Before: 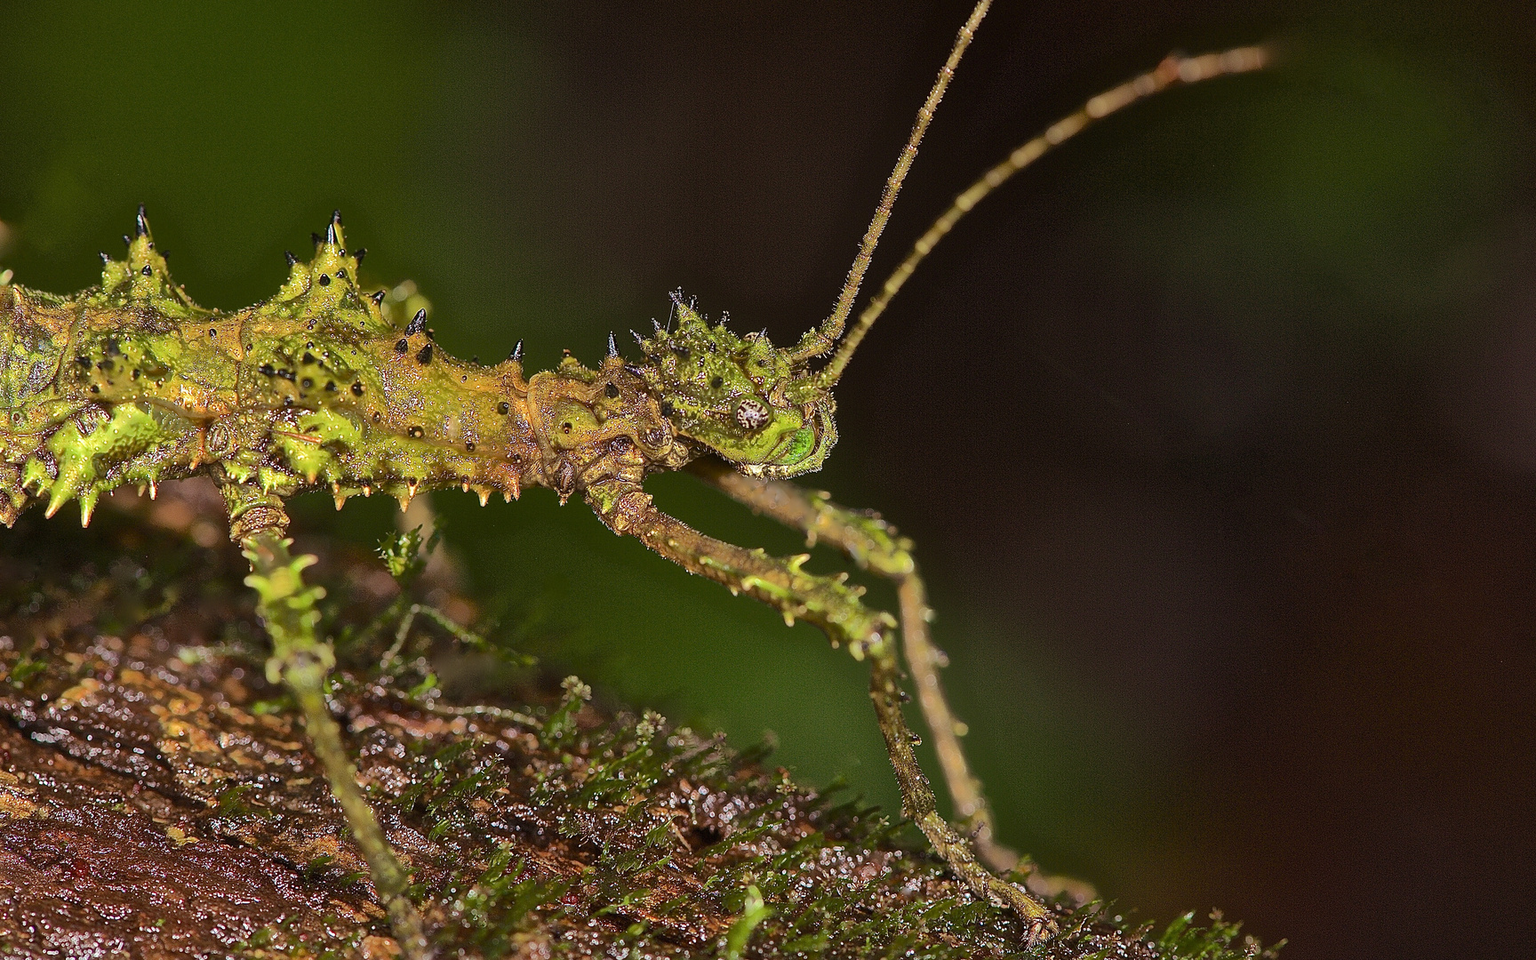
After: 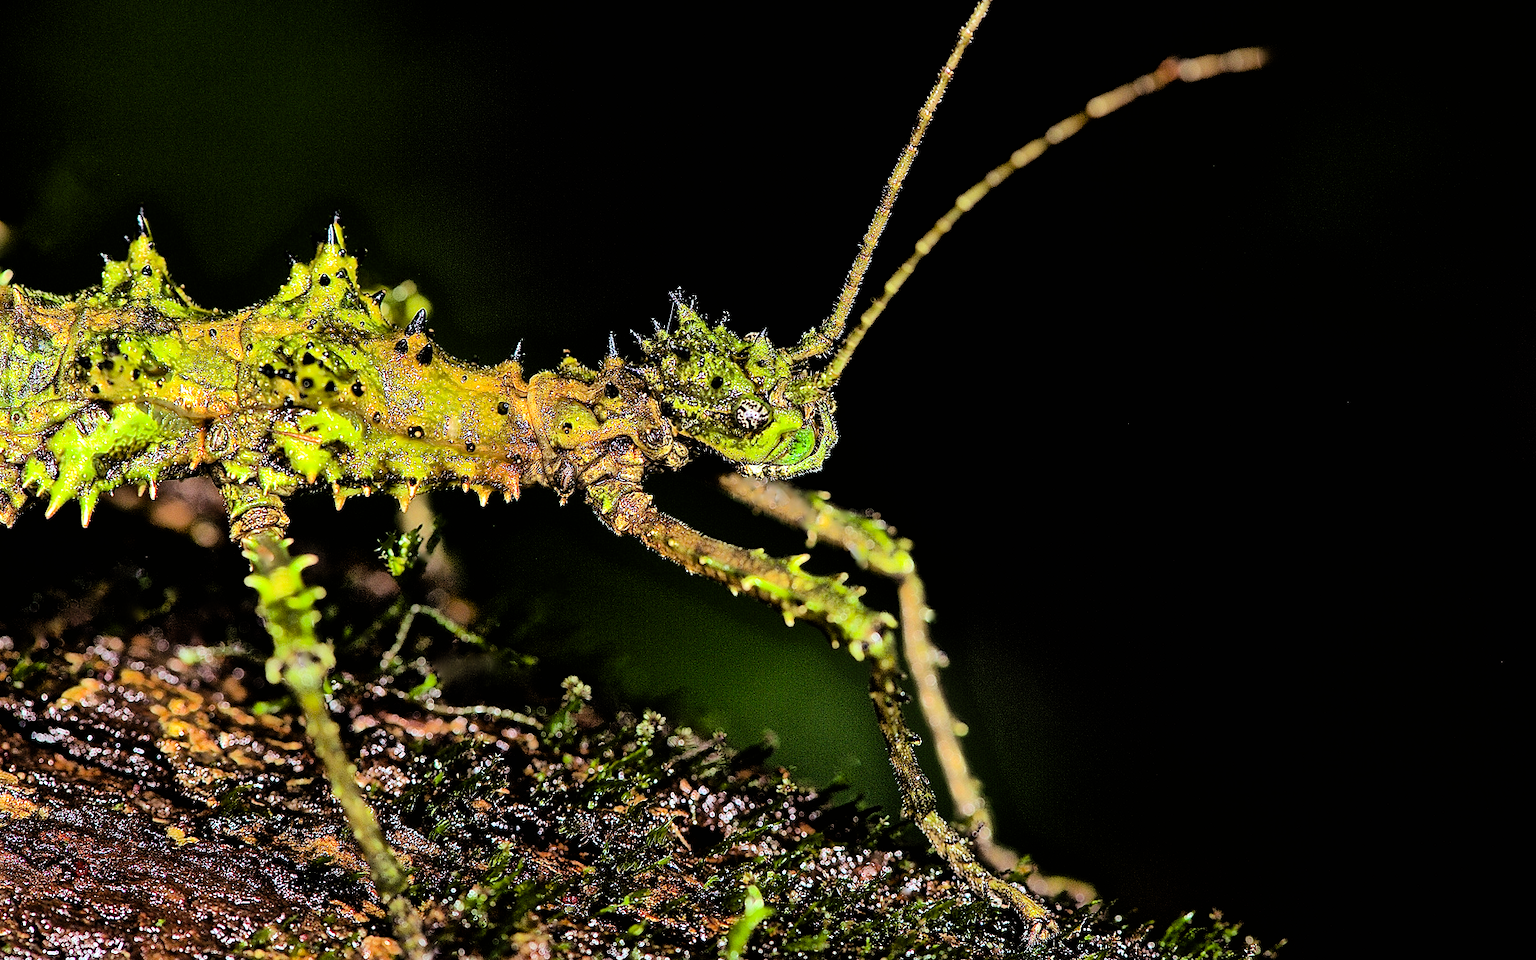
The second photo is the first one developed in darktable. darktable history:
levels: levels [0, 0.394, 0.787]
tone equalizer: on, module defaults
white balance: red 0.925, blue 1.046
filmic rgb: black relative exposure -3.21 EV, white relative exposure 7.02 EV, hardness 1.46, contrast 1.35
